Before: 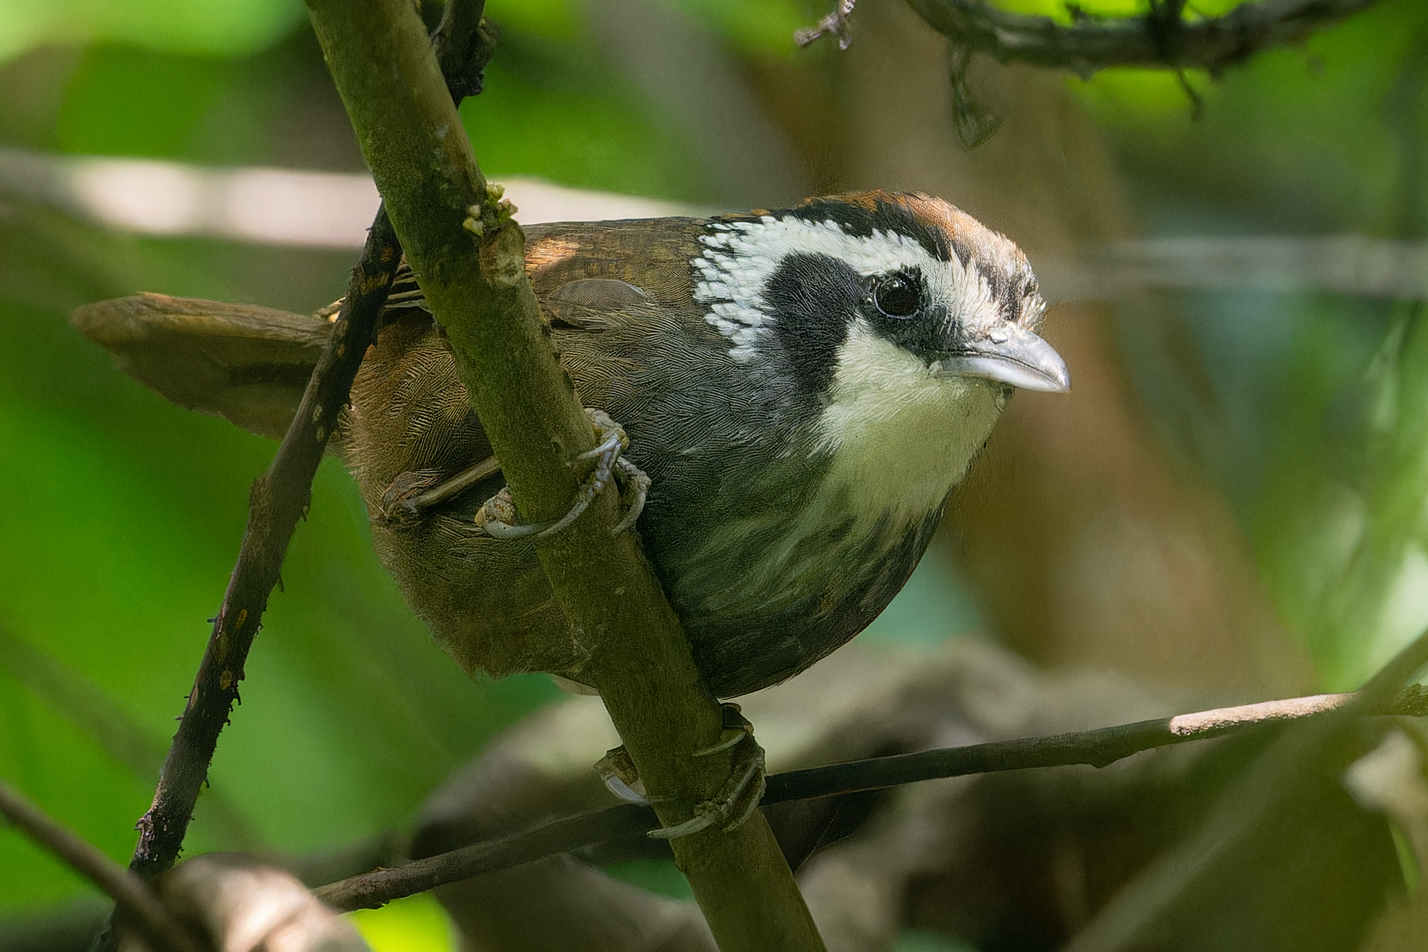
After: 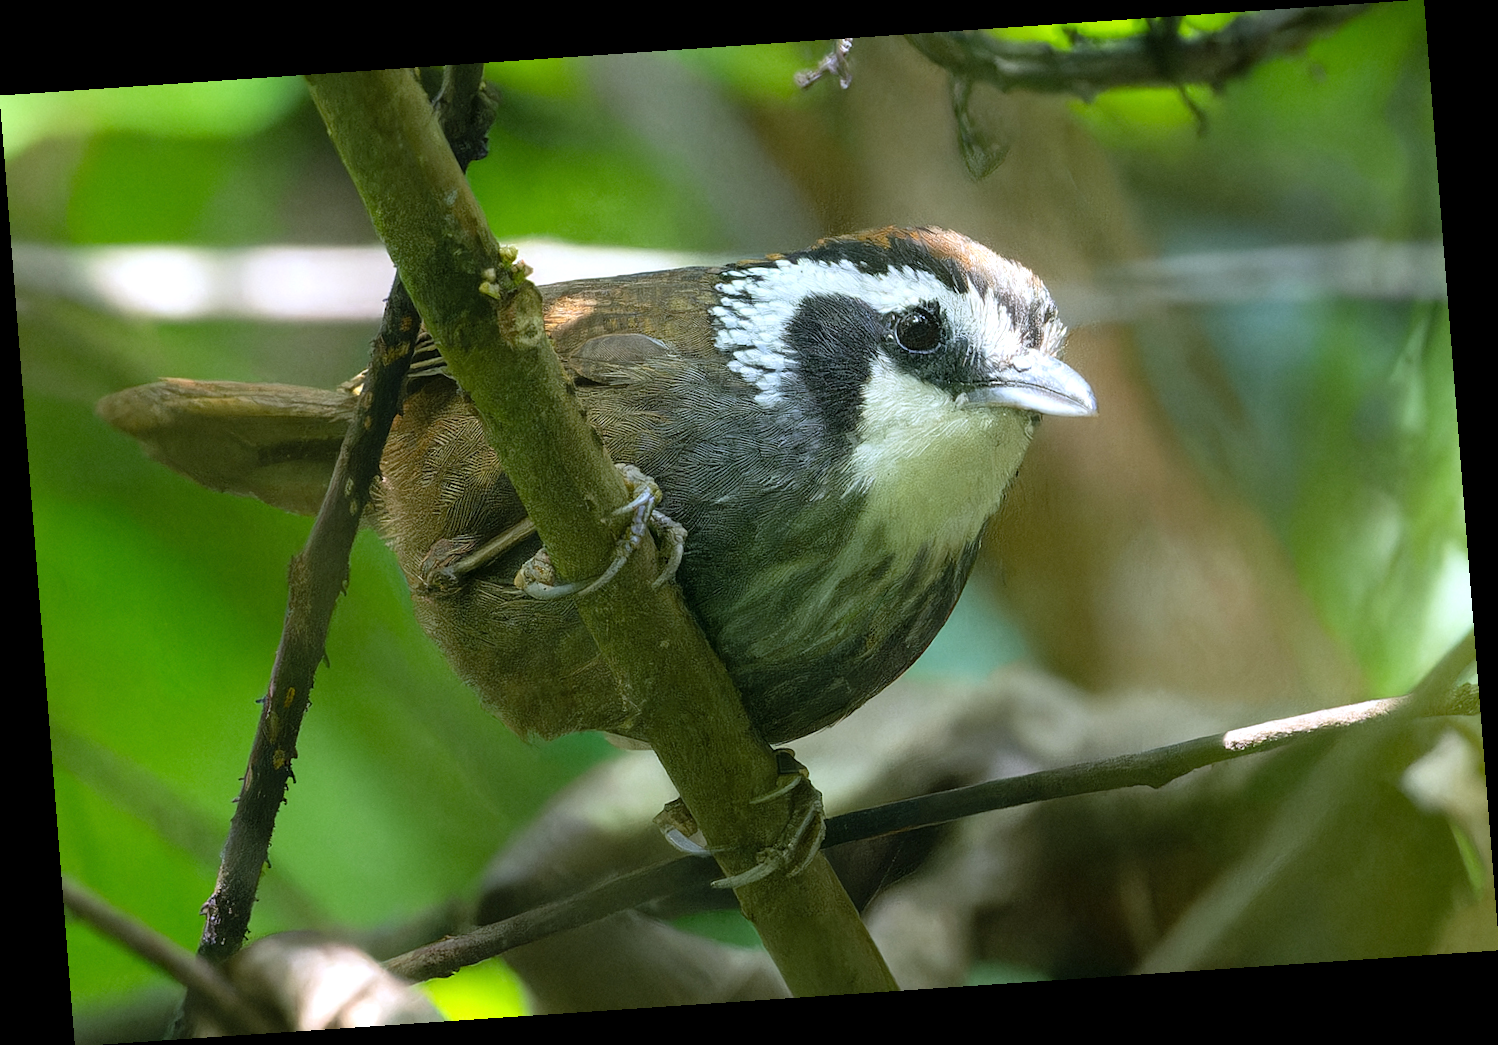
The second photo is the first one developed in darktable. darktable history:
rotate and perspective: rotation -4.2°, shear 0.006, automatic cropping off
exposure: exposure 0.566 EV, compensate highlight preservation false
white balance: red 0.931, blue 1.11
